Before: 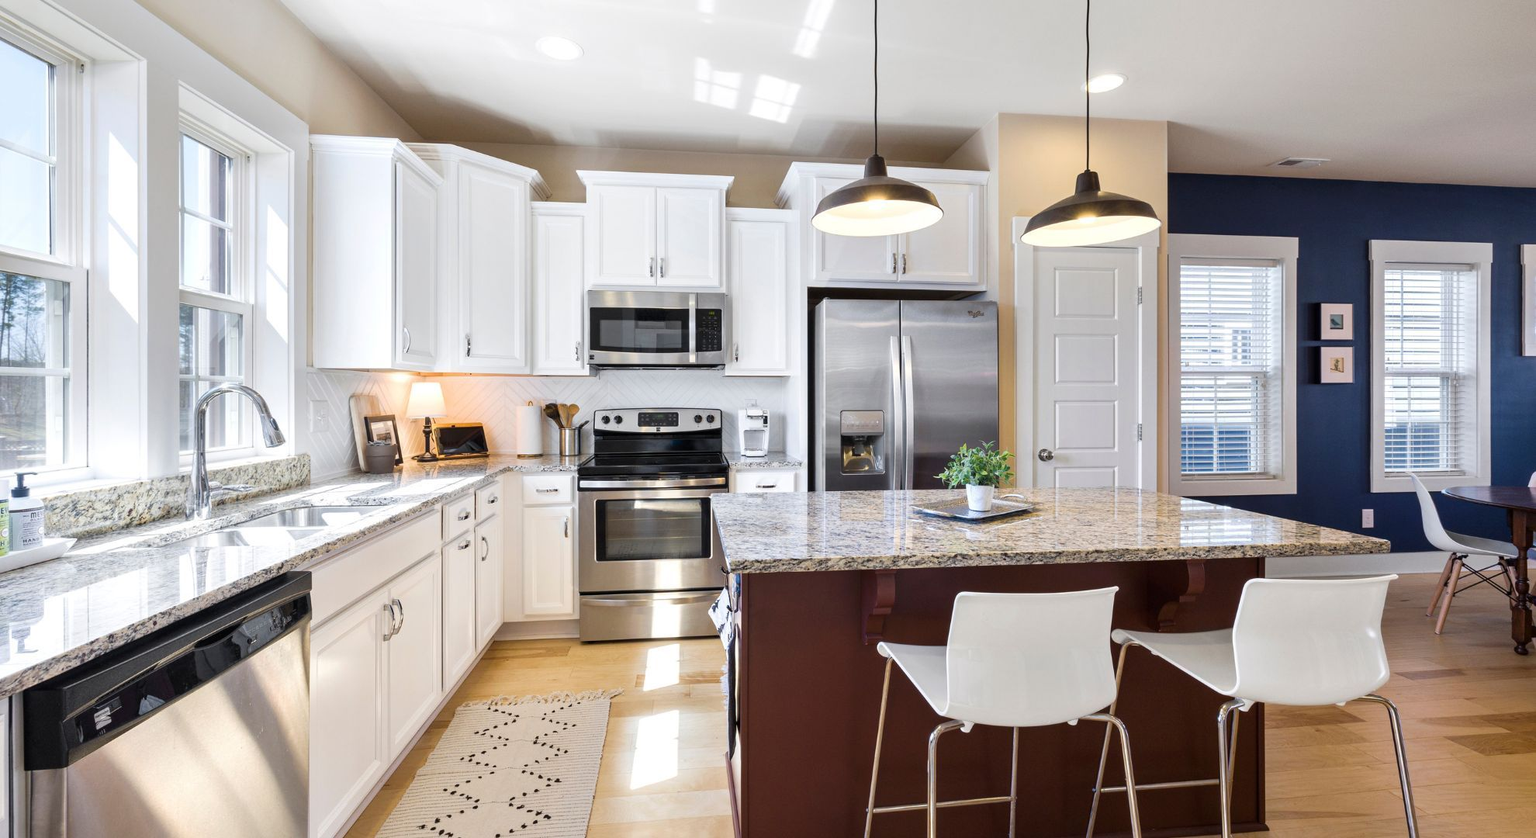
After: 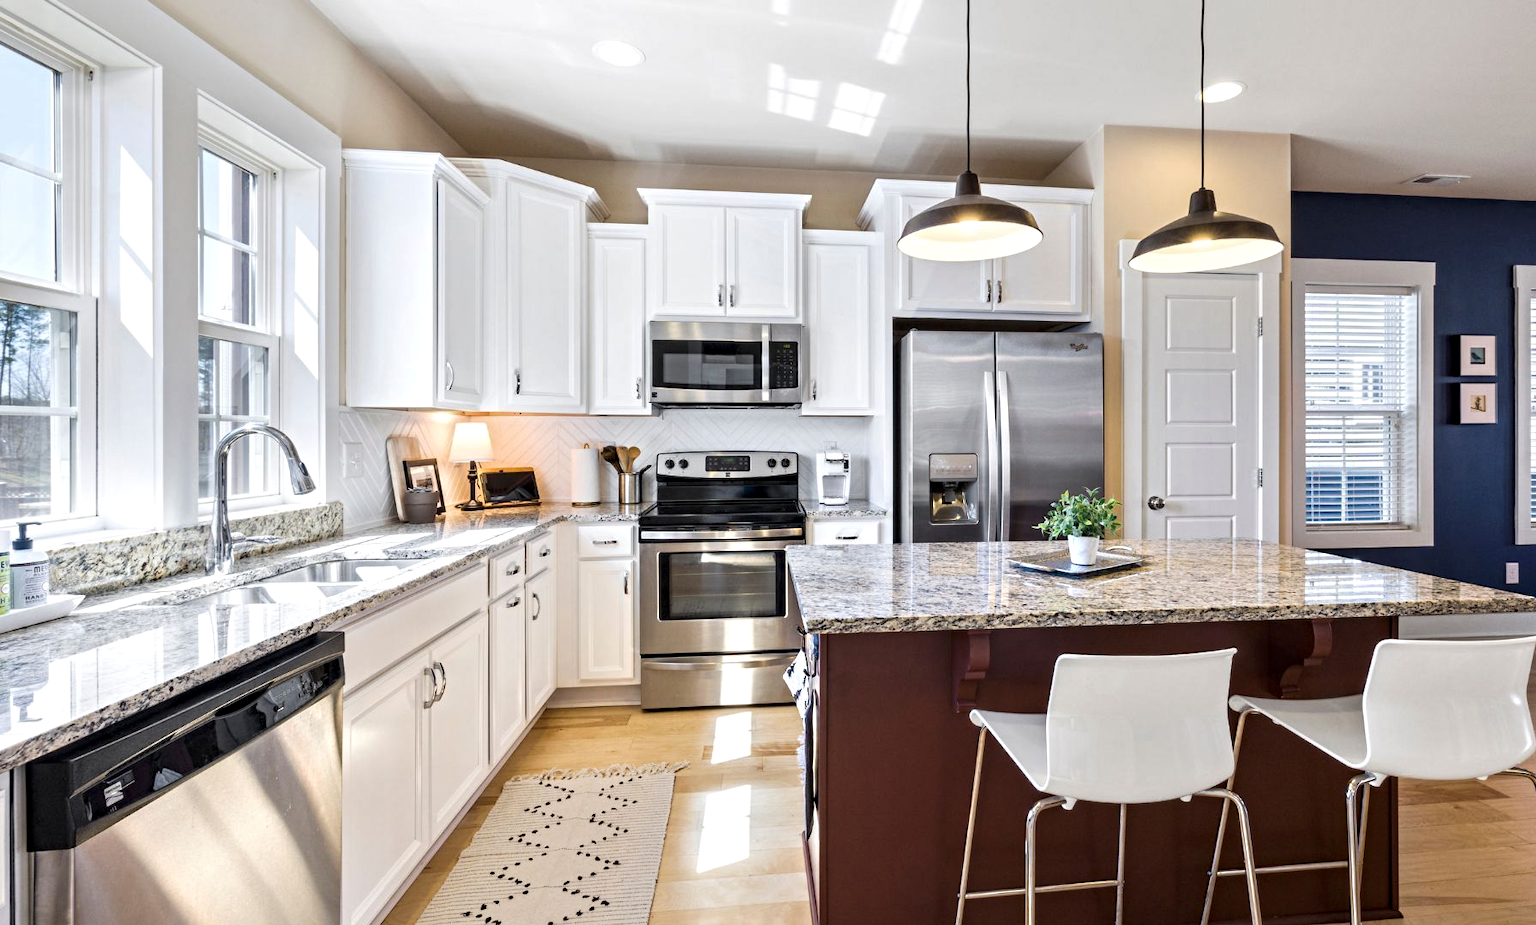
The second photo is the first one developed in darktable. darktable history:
tone equalizer: smoothing 1
crop: right 9.499%, bottom 0.018%
contrast equalizer: octaves 7, y [[0.5, 0.501, 0.525, 0.597, 0.58, 0.514], [0.5 ×6], [0.5 ×6], [0 ×6], [0 ×6]]
